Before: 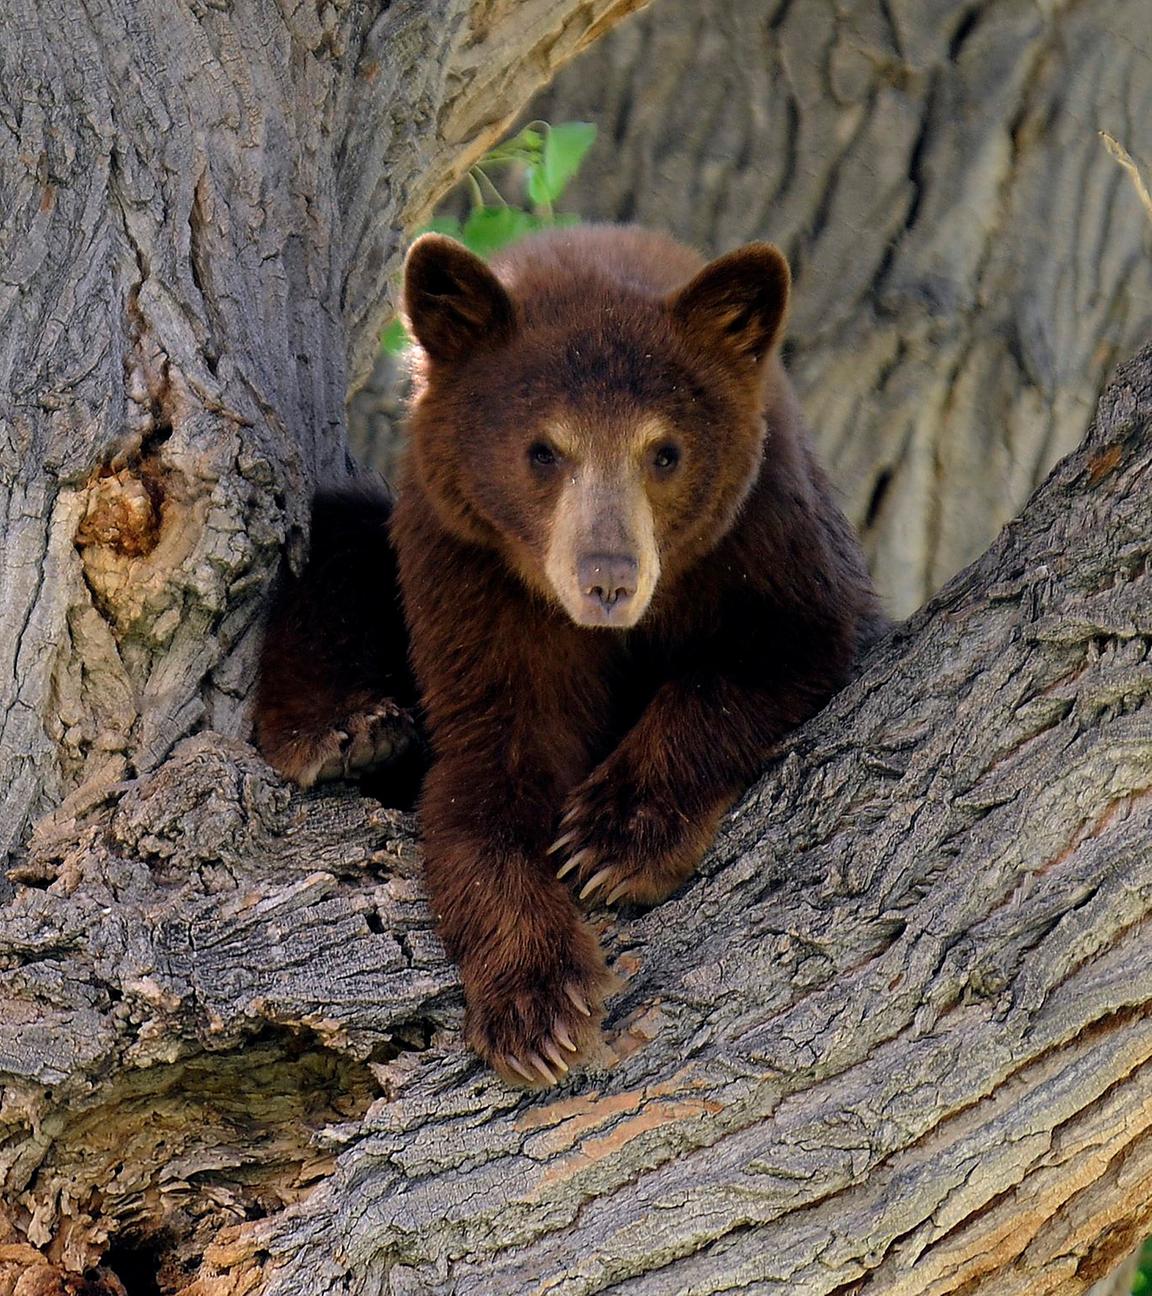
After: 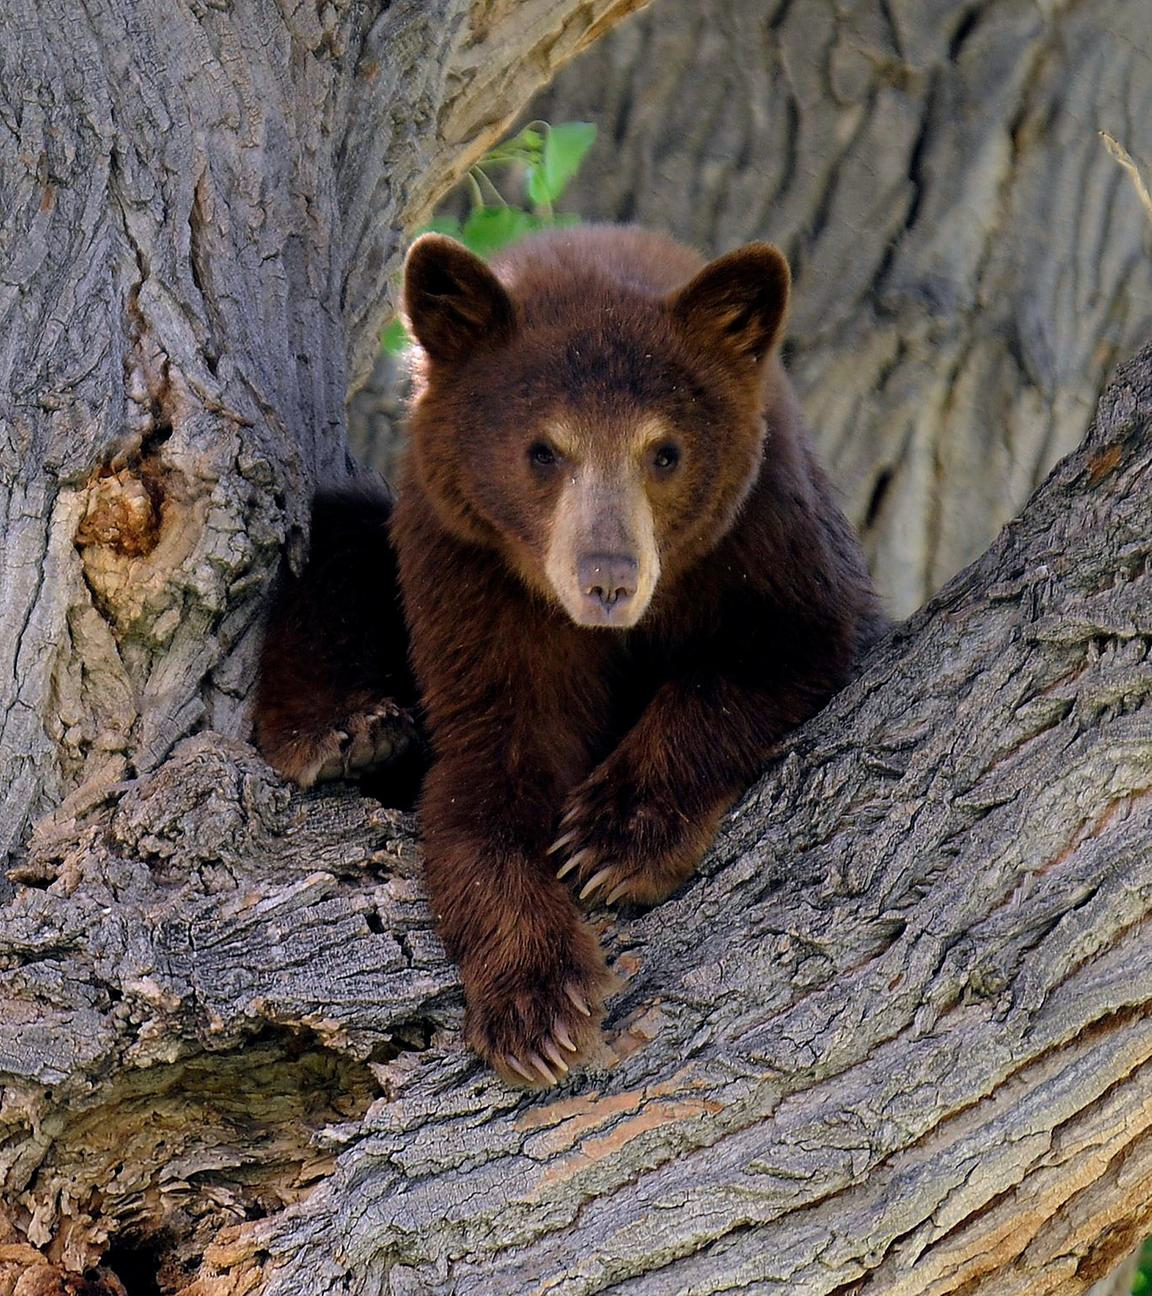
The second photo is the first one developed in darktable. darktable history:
exposure: compensate highlight preservation false
white balance: red 0.984, blue 1.059
